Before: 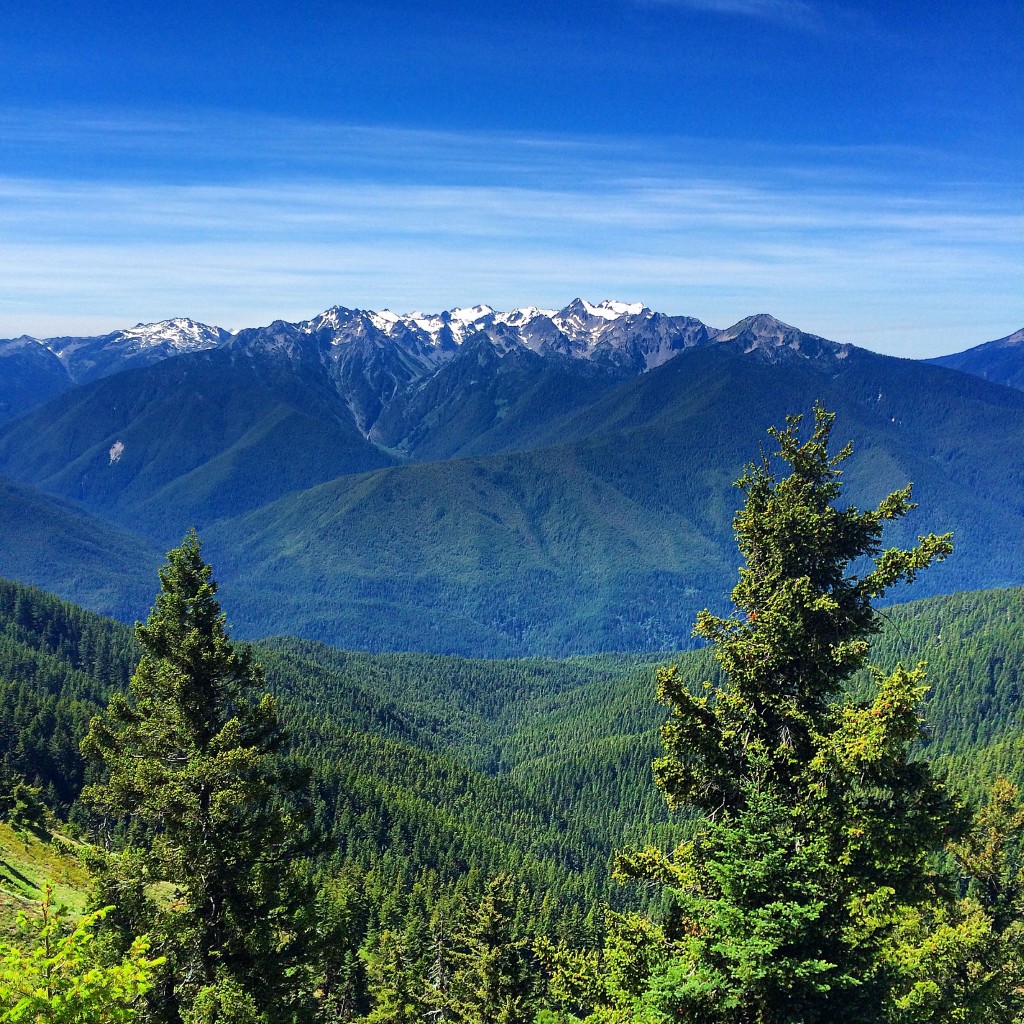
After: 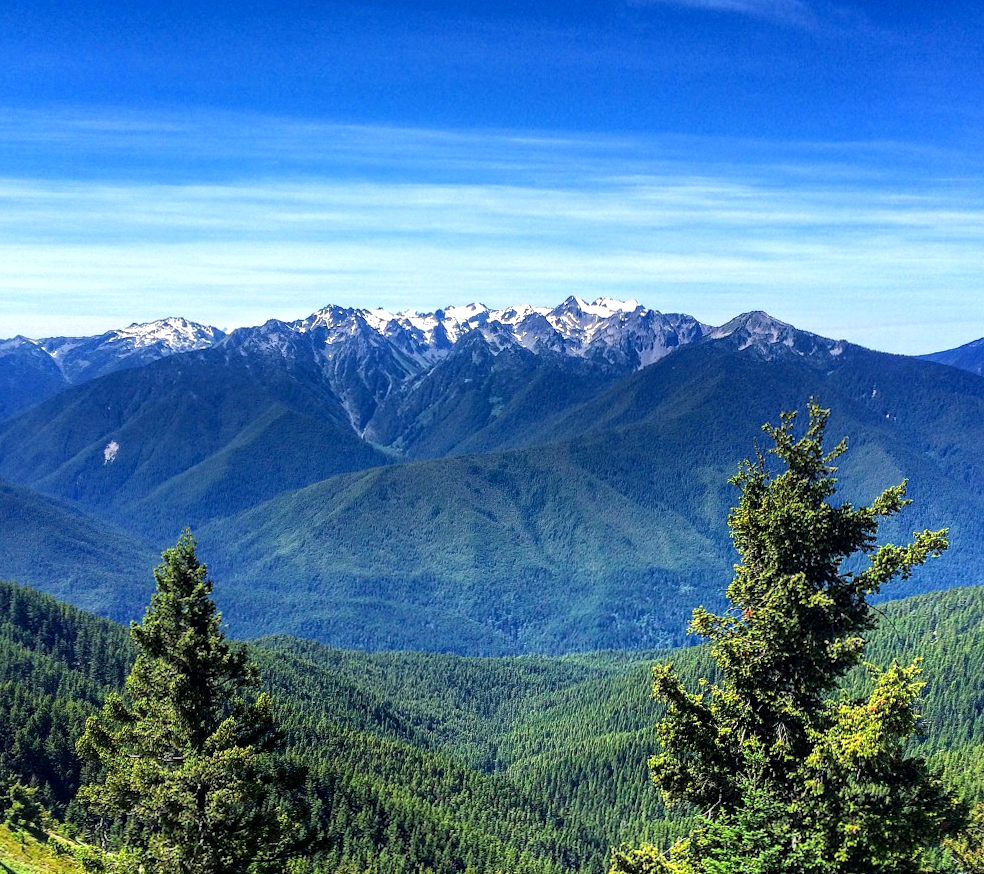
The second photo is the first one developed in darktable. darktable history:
local contrast: detail 130%
crop and rotate: angle 0.266°, left 0.26%, right 3.111%, bottom 14.22%
tone equalizer: -8 EV -0.385 EV, -7 EV -0.37 EV, -6 EV -0.345 EV, -5 EV -0.259 EV, -3 EV 0.257 EV, -2 EV 0.317 EV, -1 EV 0.398 EV, +0 EV 0.396 EV
